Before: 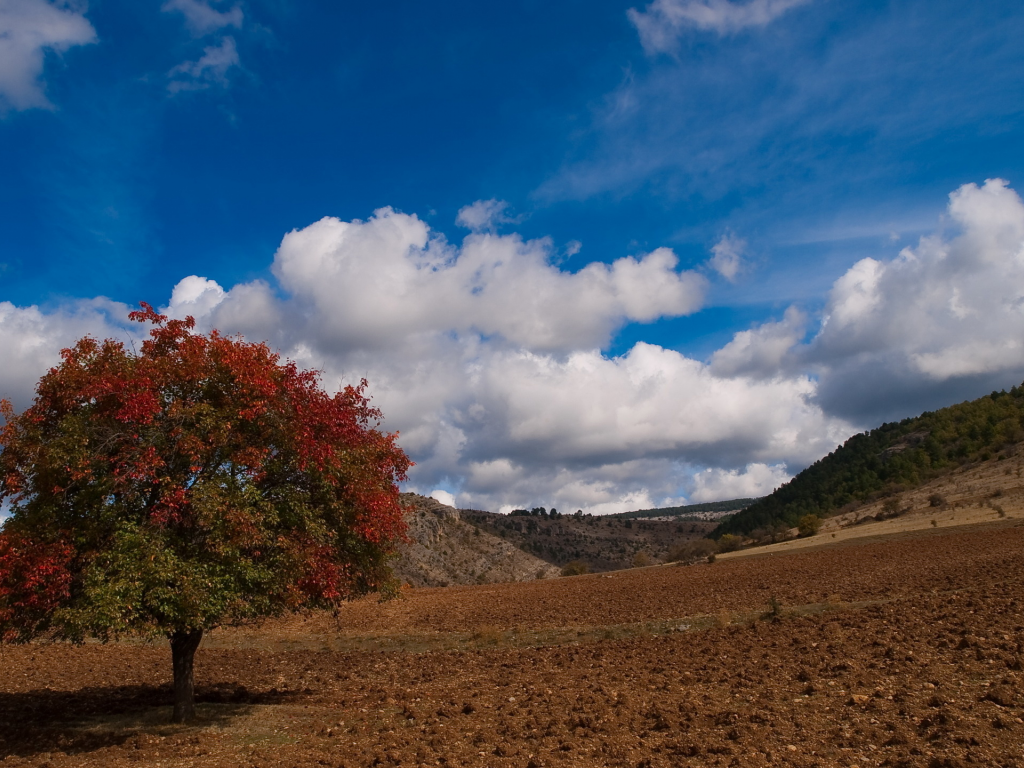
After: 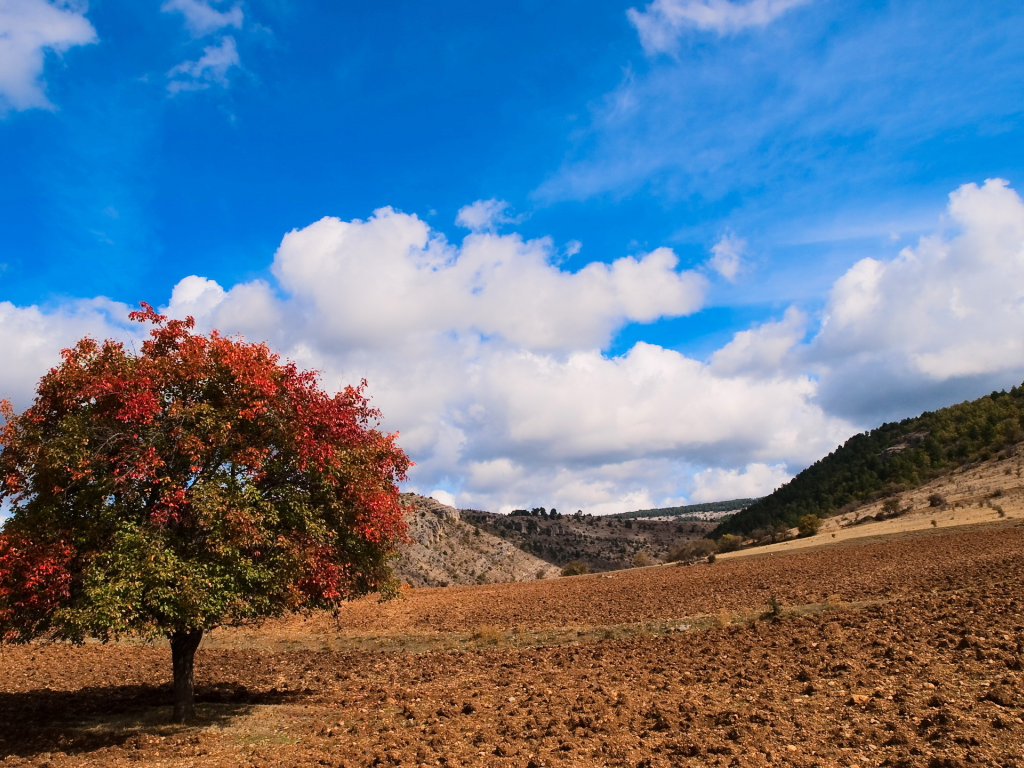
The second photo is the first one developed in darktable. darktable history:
tone equalizer: -7 EV 0.143 EV, -6 EV 0.565 EV, -5 EV 1.19 EV, -4 EV 1.36 EV, -3 EV 1.15 EV, -2 EV 0.6 EV, -1 EV 0.155 EV, edges refinement/feathering 500, mask exposure compensation -1.57 EV, preserve details no
